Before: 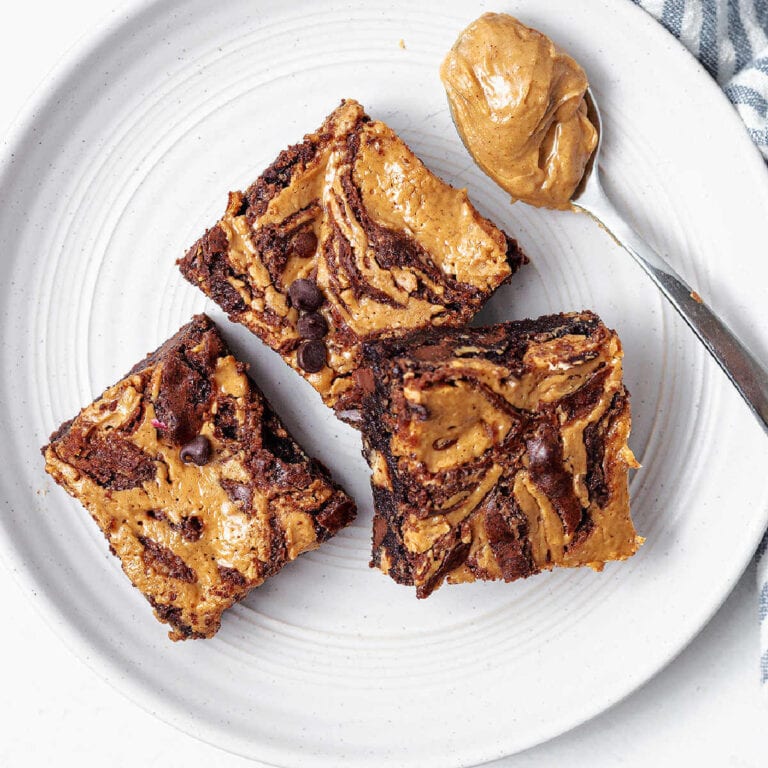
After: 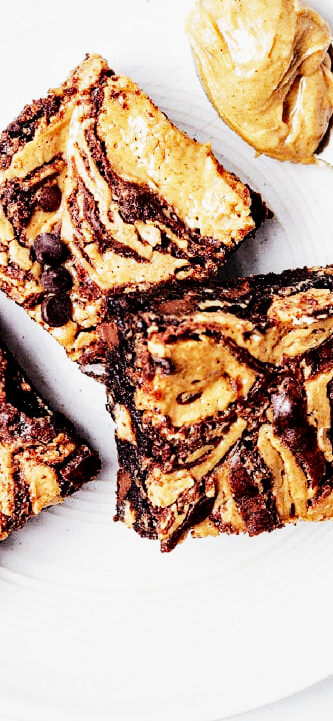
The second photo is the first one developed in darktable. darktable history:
haze removal: compatibility mode true, adaptive false
exposure: black level correction 0.001, exposure 0.5 EV, compensate exposure bias true, compensate highlight preservation false
sigmoid: contrast 1.8, skew -0.2, preserve hue 0%, red attenuation 0.1, red rotation 0.035, green attenuation 0.1, green rotation -0.017, blue attenuation 0.15, blue rotation -0.052, base primaries Rec2020
tone equalizer: -8 EV -0.75 EV, -7 EV -0.7 EV, -6 EV -0.6 EV, -5 EV -0.4 EV, -3 EV 0.4 EV, -2 EV 0.6 EV, -1 EV 0.7 EV, +0 EV 0.75 EV, edges refinement/feathering 500, mask exposure compensation -1.57 EV, preserve details no
crop: left 33.452%, top 6.025%, right 23.155%
local contrast: highlights 100%, shadows 100%, detail 120%, midtone range 0.2
